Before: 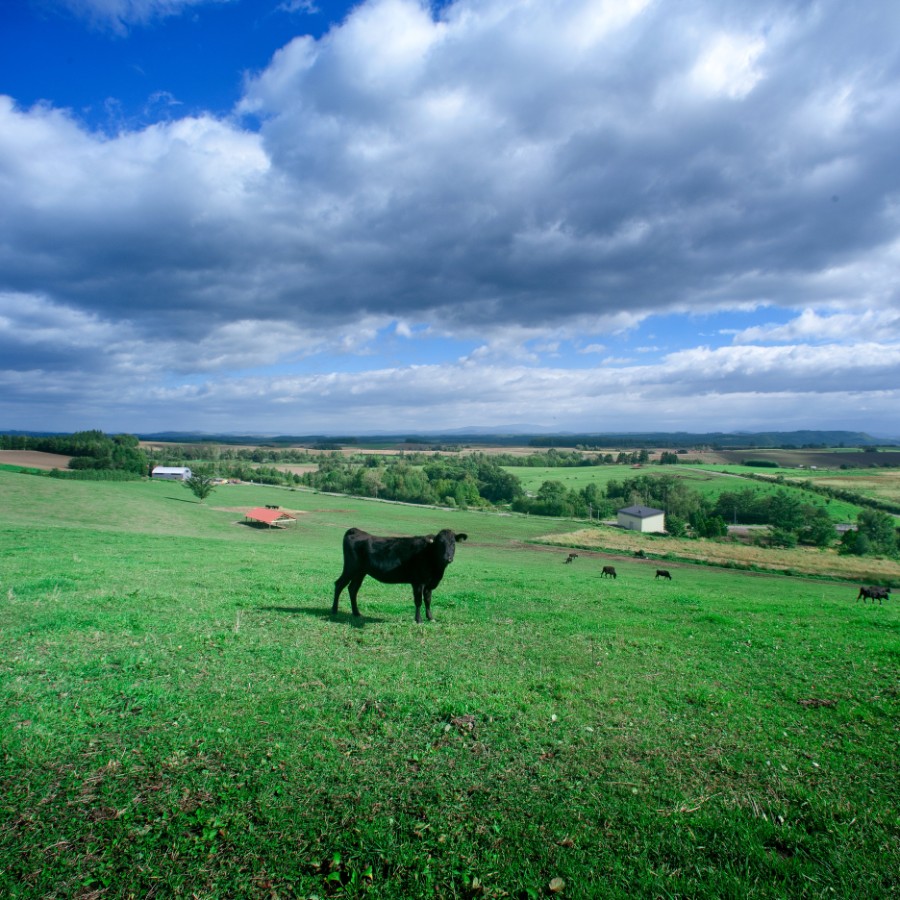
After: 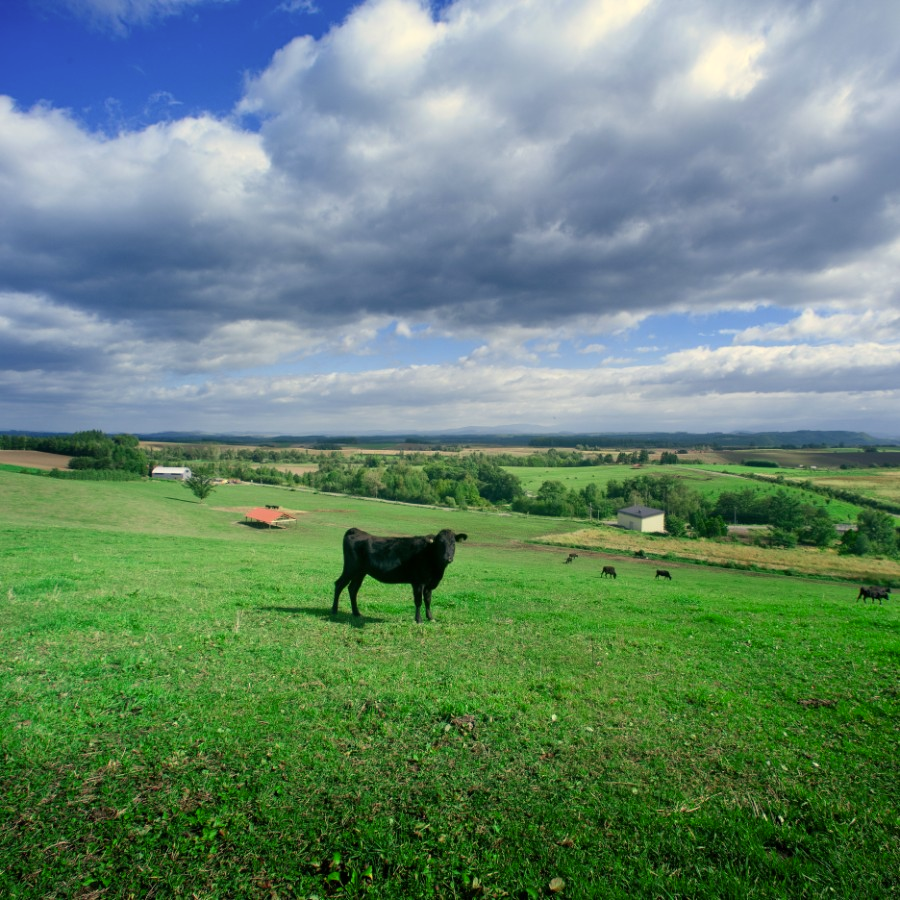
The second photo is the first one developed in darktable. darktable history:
color correction: highlights a* 1.37, highlights b* 18.12
